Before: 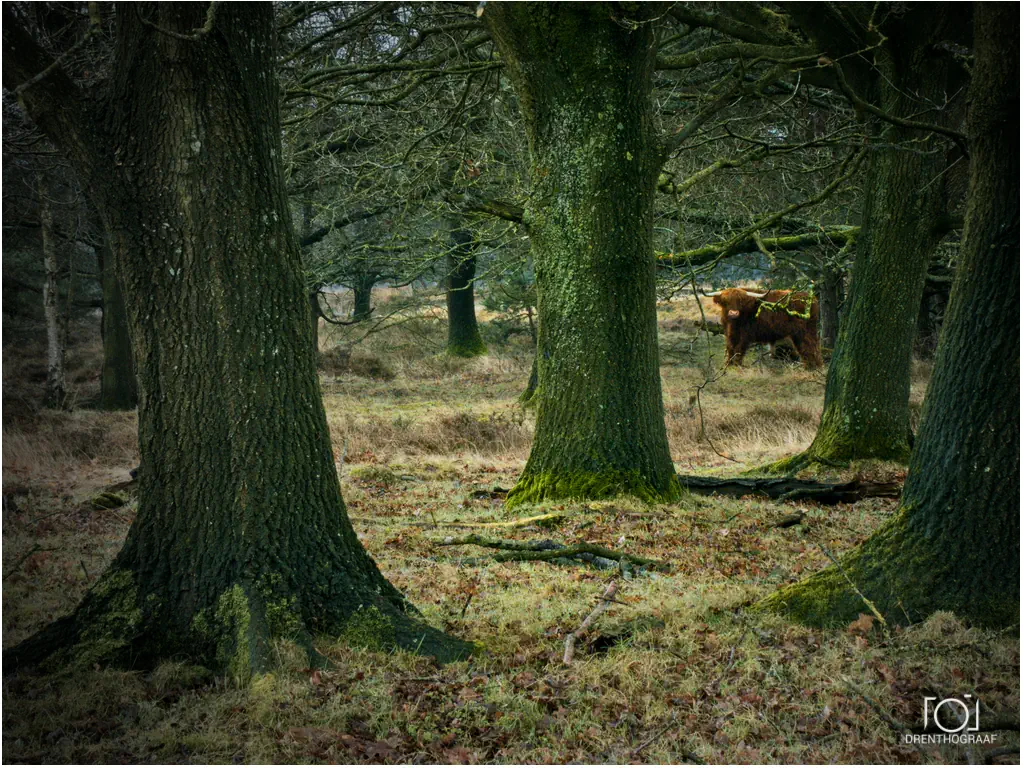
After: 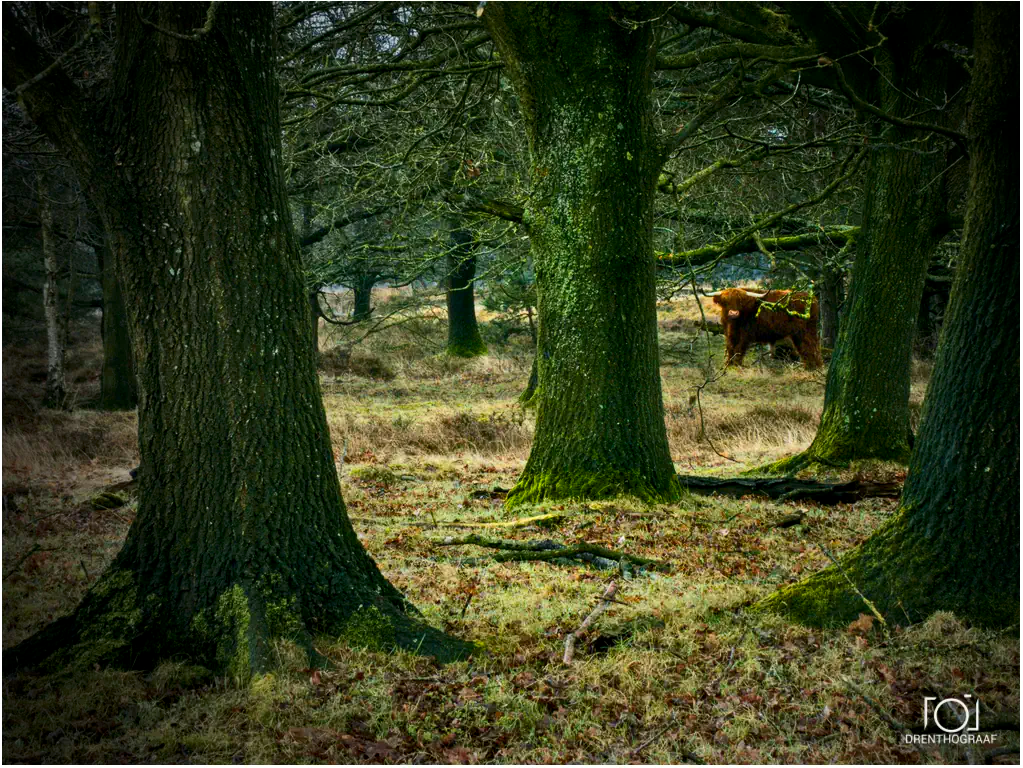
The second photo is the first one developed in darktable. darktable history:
contrast brightness saturation: contrast 0.16, saturation 0.32
exposure: compensate highlight preservation false
local contrast: highlights 100%, shadows 100%, detail 120%, midtone range 0.2
